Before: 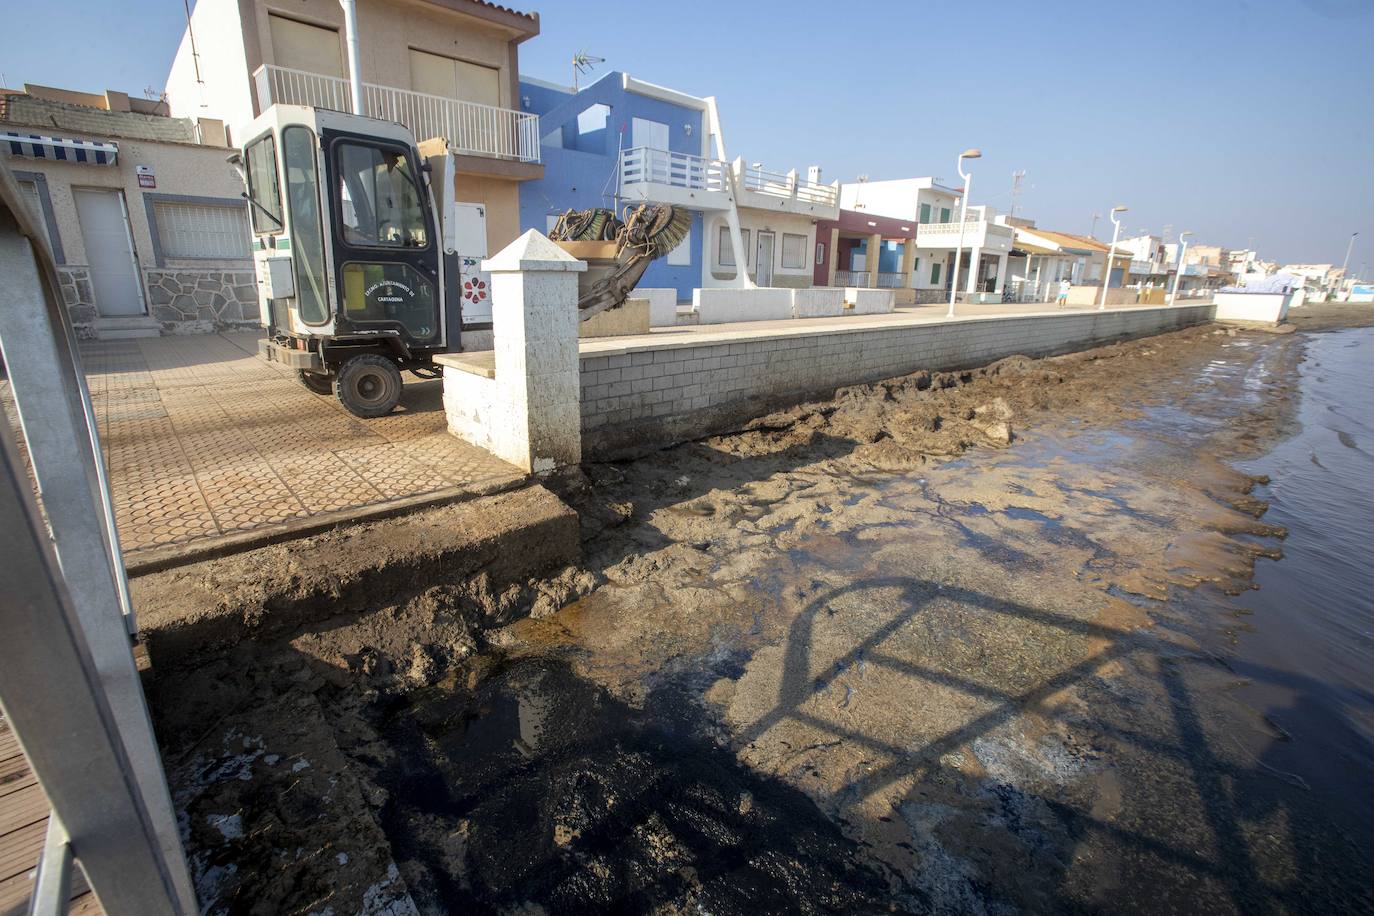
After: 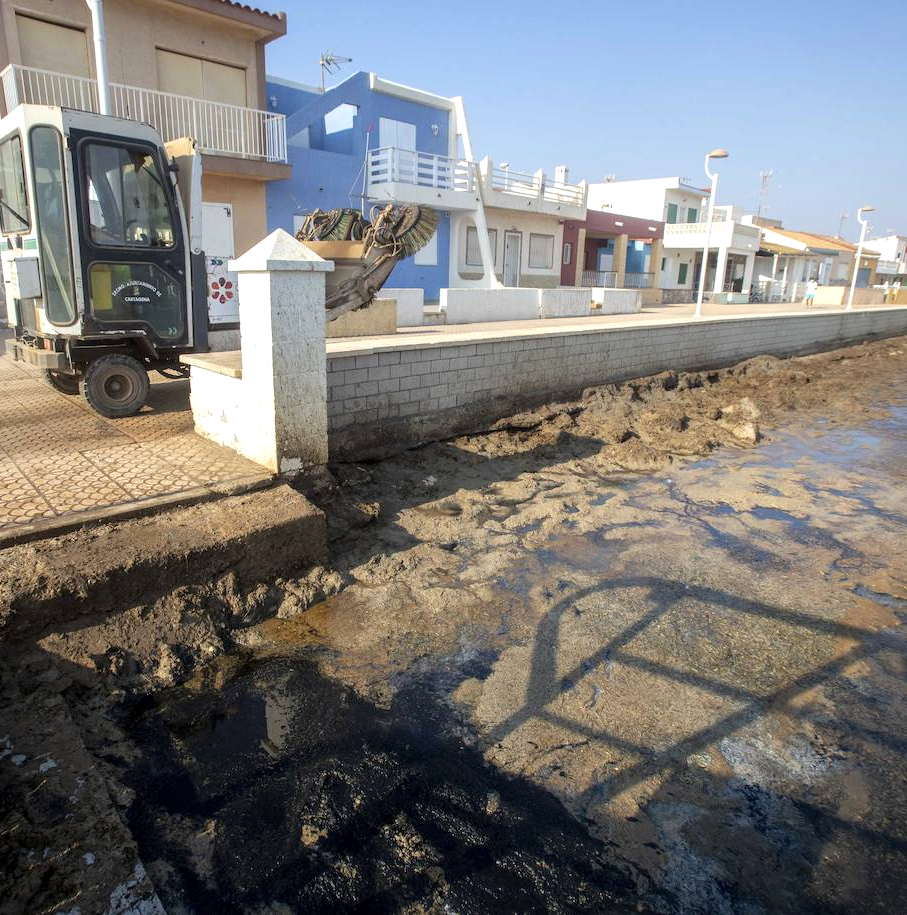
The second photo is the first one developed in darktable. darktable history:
exposure: exposure 0.217 EV, compensate highlight preservation false
crop and rotate: left 18.442%, right 15.508%
